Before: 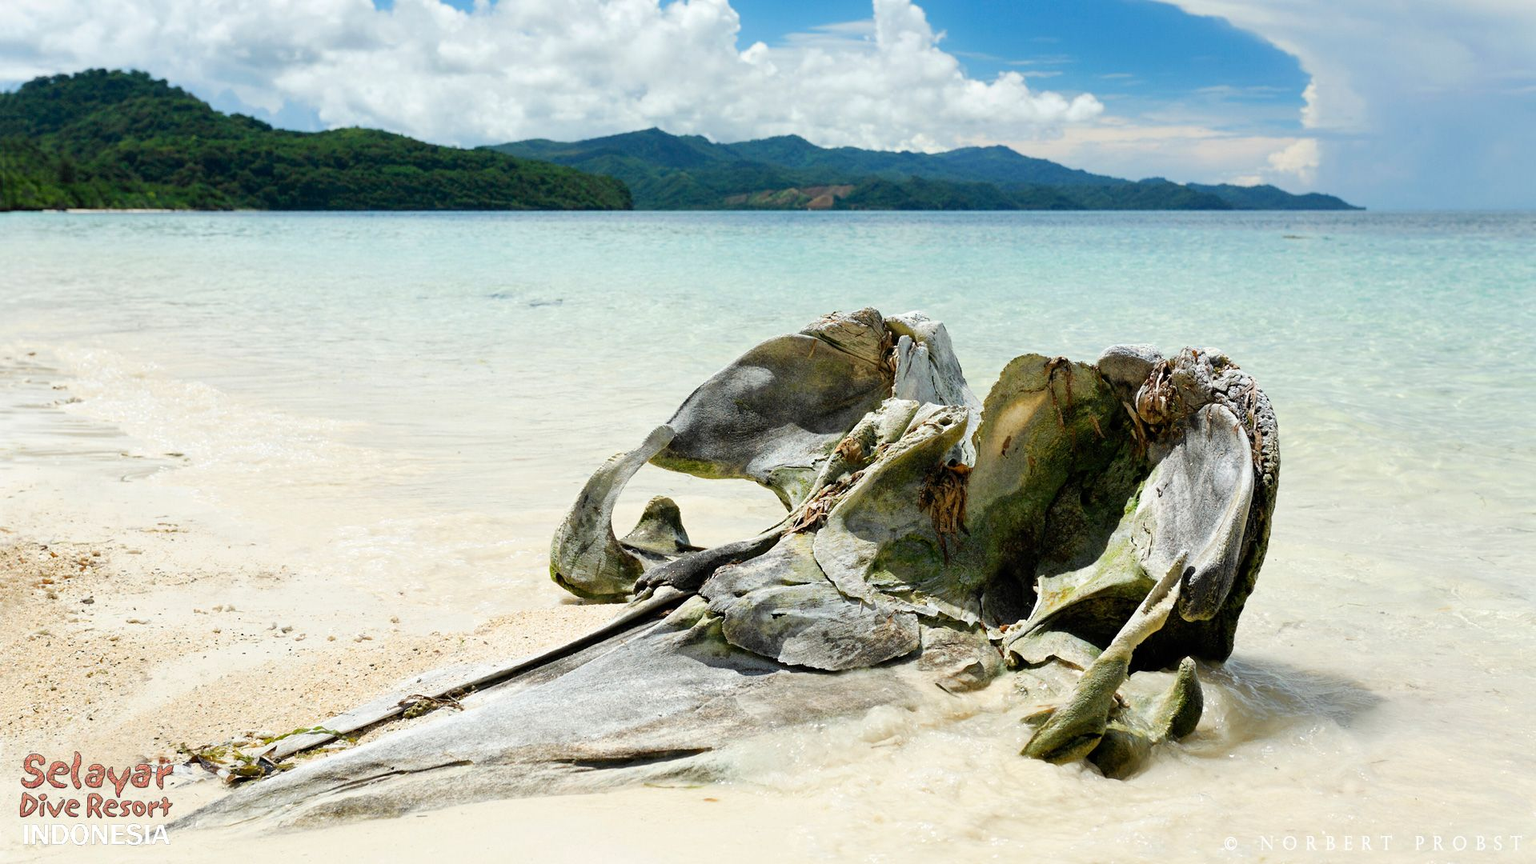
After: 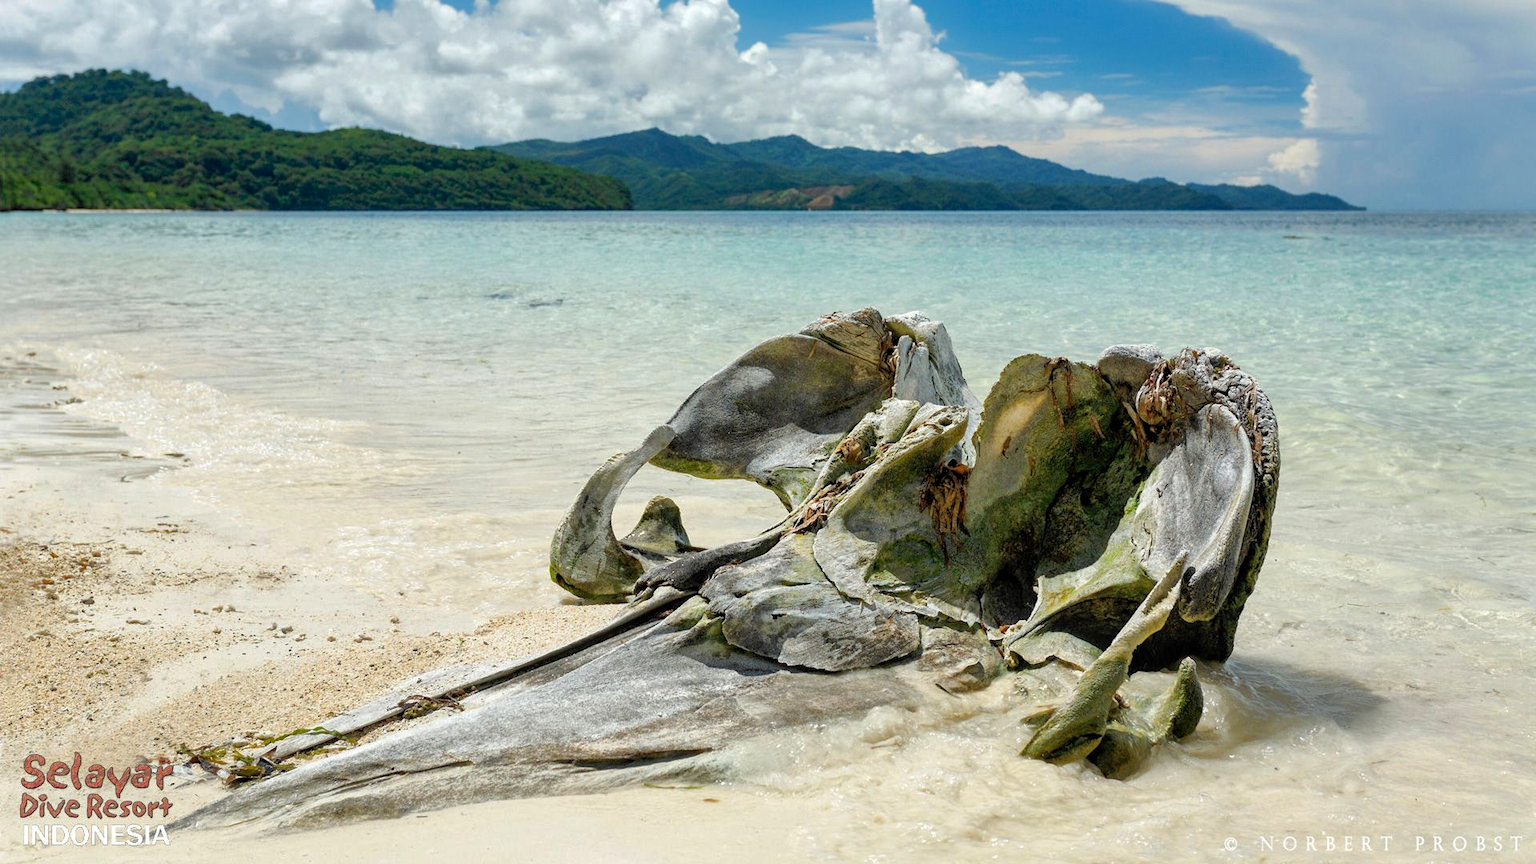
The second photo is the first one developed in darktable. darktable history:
rgb levels: preserve colors max RGB
local contrast: on, module defaults
shadows and highlights: on, module defaults
exposure: exposure -0.021 EV, compensate highlight preservation false
